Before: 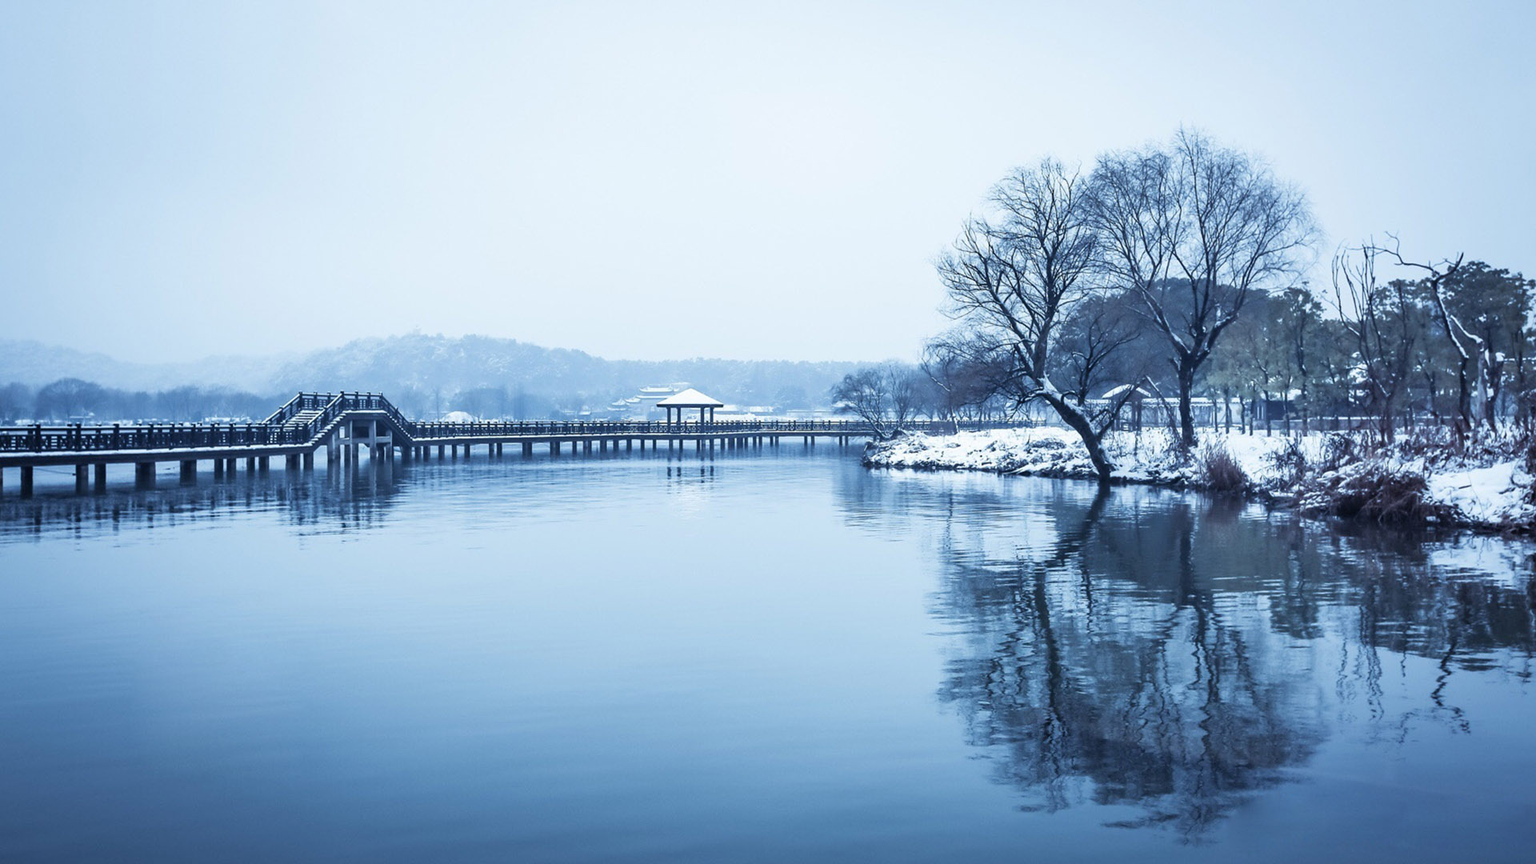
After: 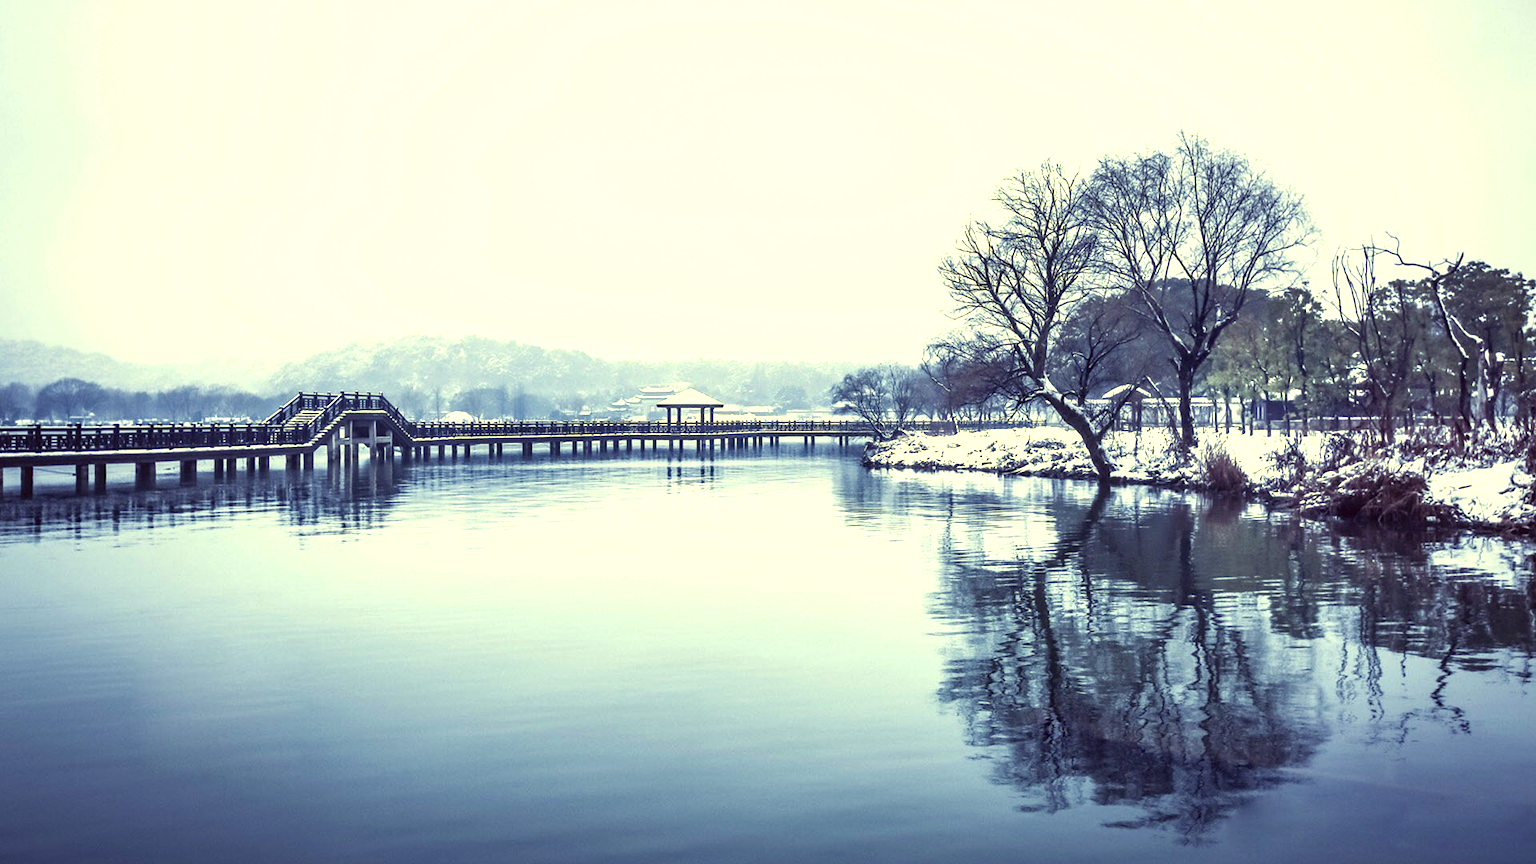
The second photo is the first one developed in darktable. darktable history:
color balance rgb: perceptual saturation grading › global saturation 36.557%, perceptual saturation grading › shadows 34.886%, perceptual brilliance grading › global brilliance 19.404%, perceptual brilliance grading › shadows -40.498%, global vibrance 5.061%, contrast 3.832%
local contrast: on, module defaults
color correction: highlights a* -0.451, highlights b* 39.85, shadows a* 9.25, shadows b* -0.405
